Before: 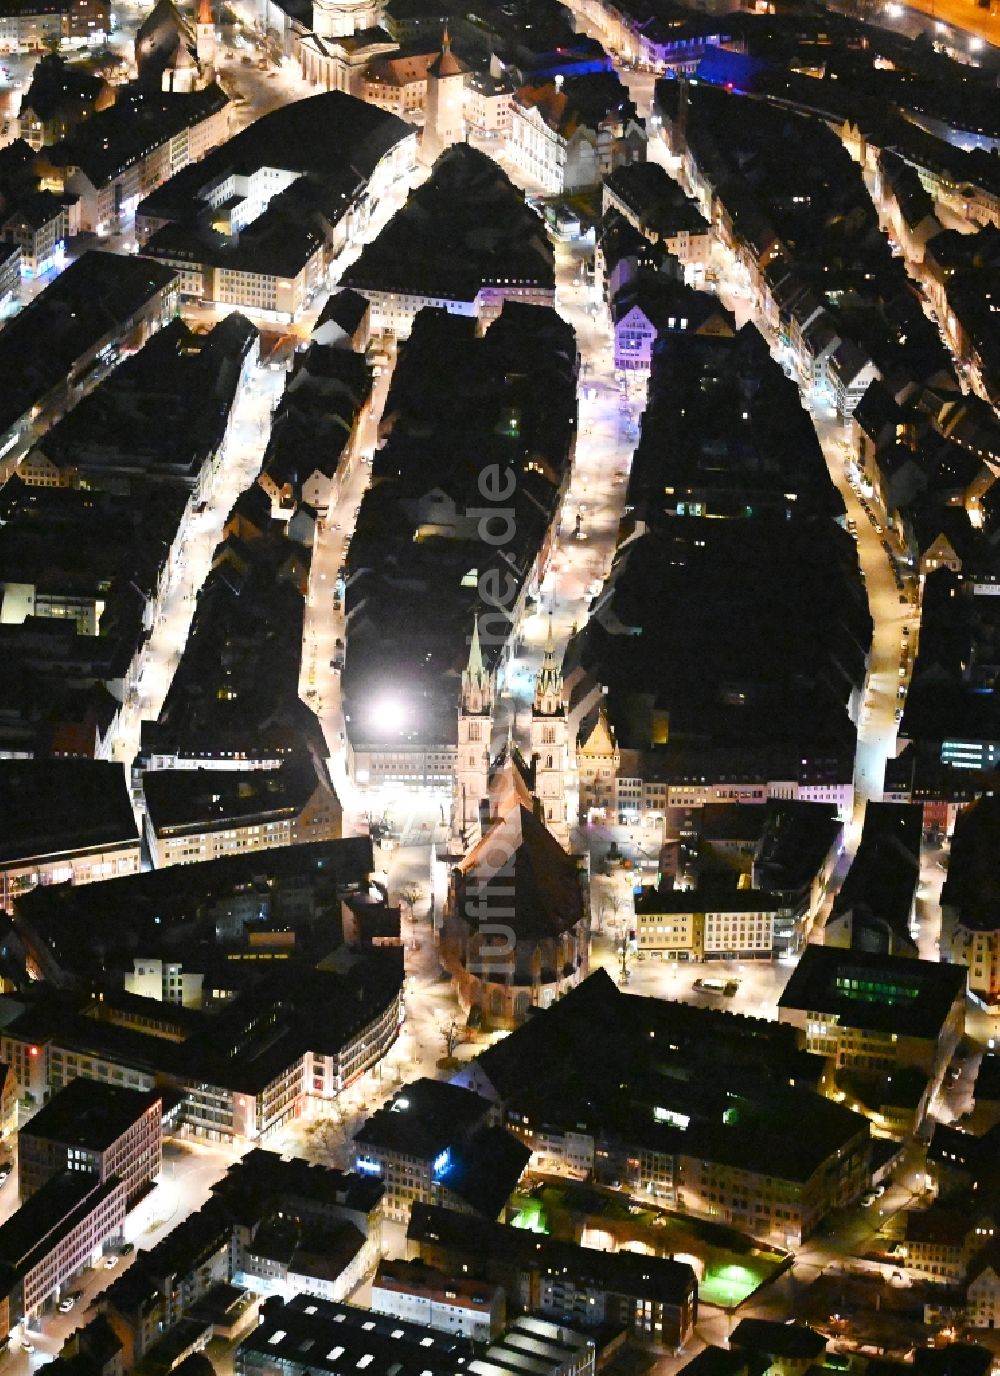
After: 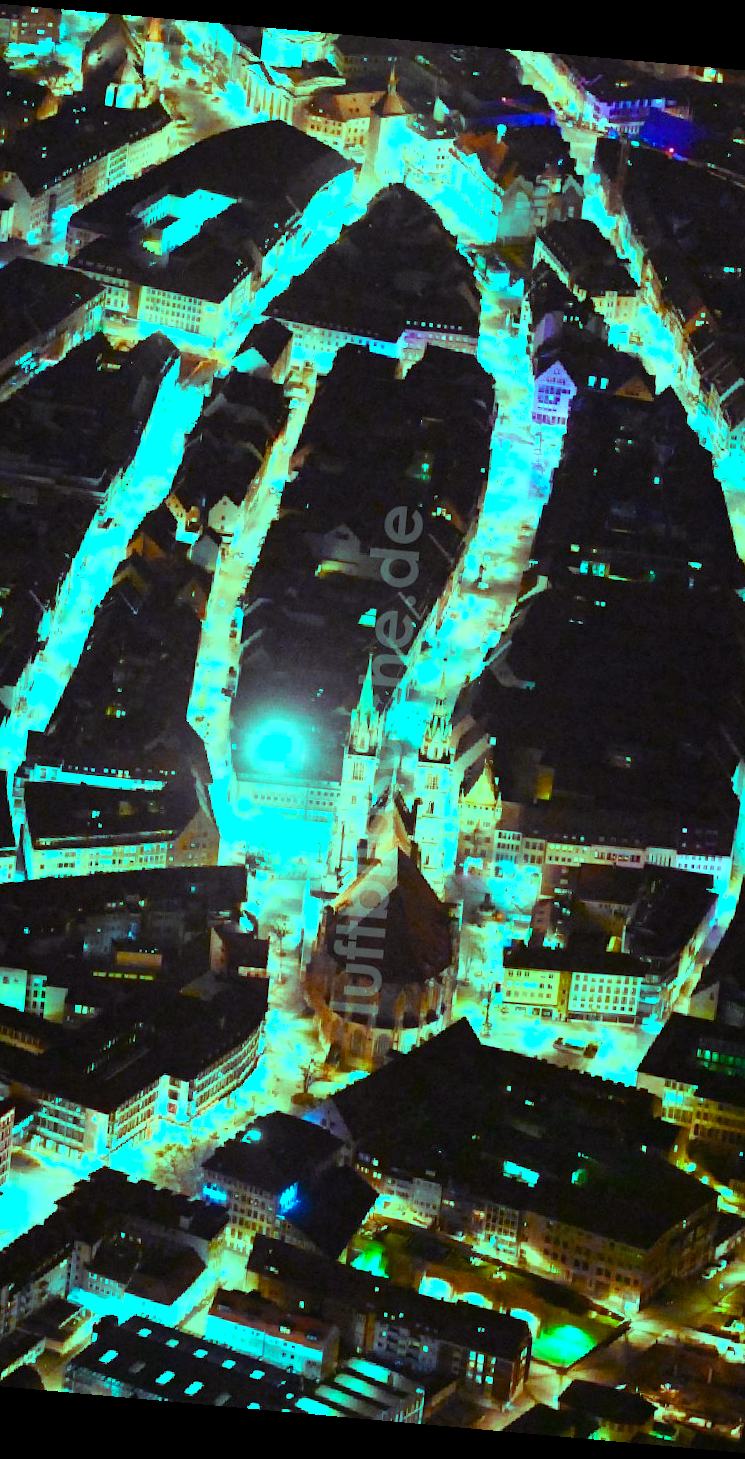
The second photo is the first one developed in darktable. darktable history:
rotate and perspective: rotation 5.12°, automatic cropping off
crop and rotate: left 15.446%, right 17.836%
color balance rgb: shadows lift › luminance 0.49%, shadows lift › chroma 6.83%, shadows lift › hue 300.29°, power › hue 208.98°, highlights gain › luminance 20.24%, highlights gain › chroma 13.17%, highlights gain › hue 173.85°, perceptual saturation grading › global saturation 18.05%
exposure: exposure 0.127 EV, compensate highlight preservation false
